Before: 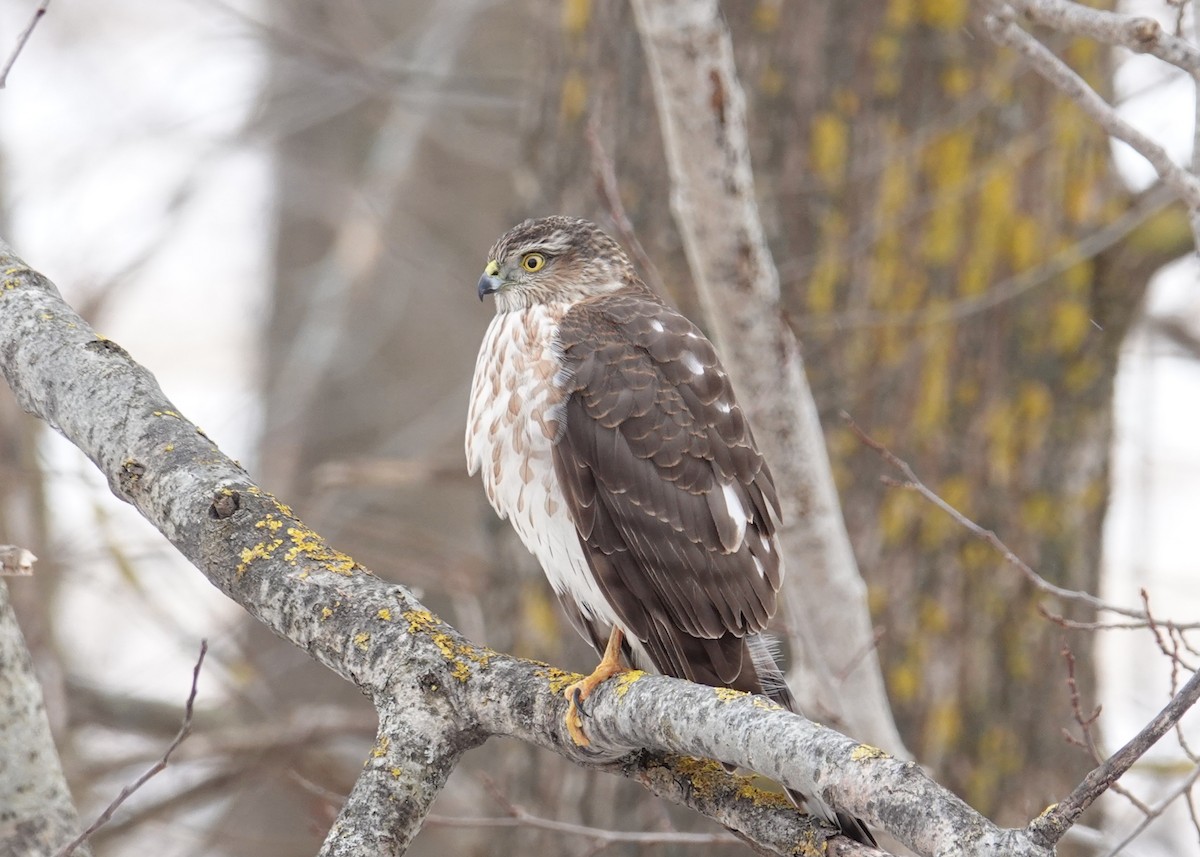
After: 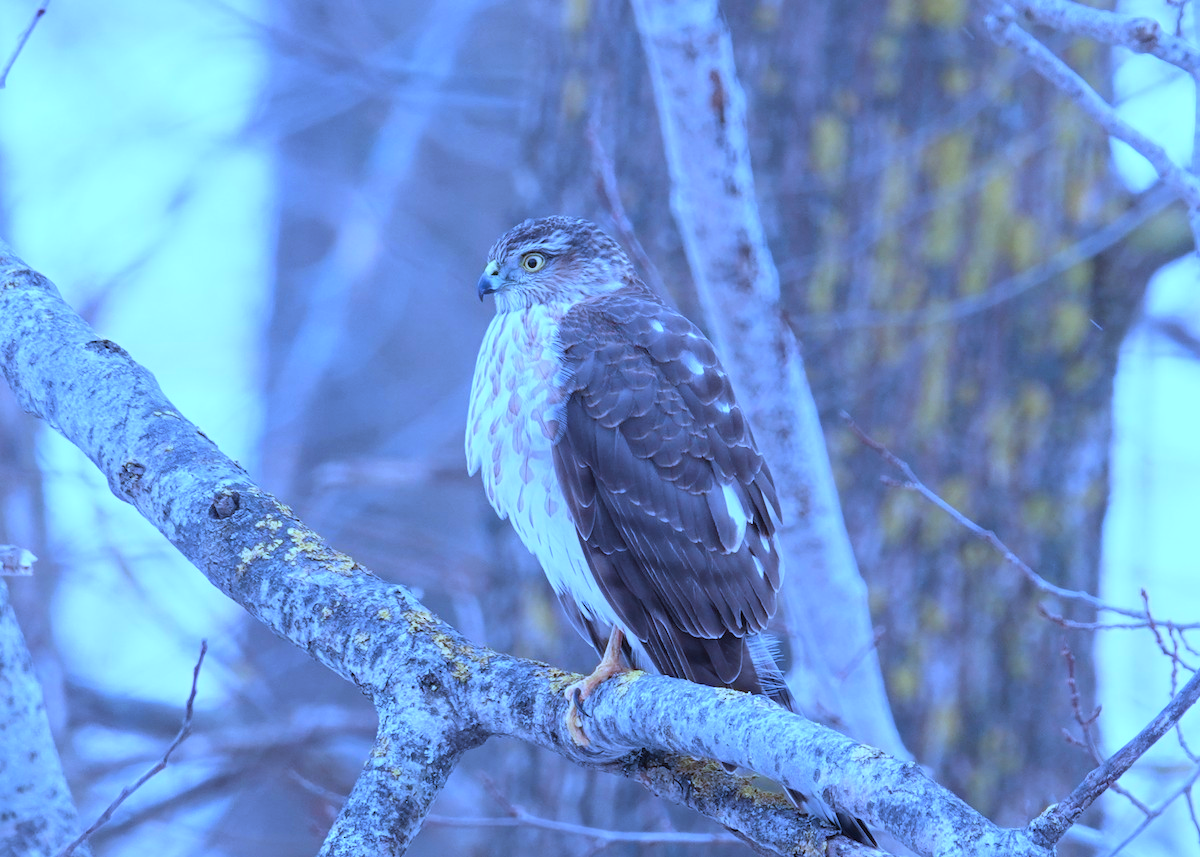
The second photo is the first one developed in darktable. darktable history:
color calibration: illuminant custom, x 0.459, y 0.428, temperature 2633.14 K
